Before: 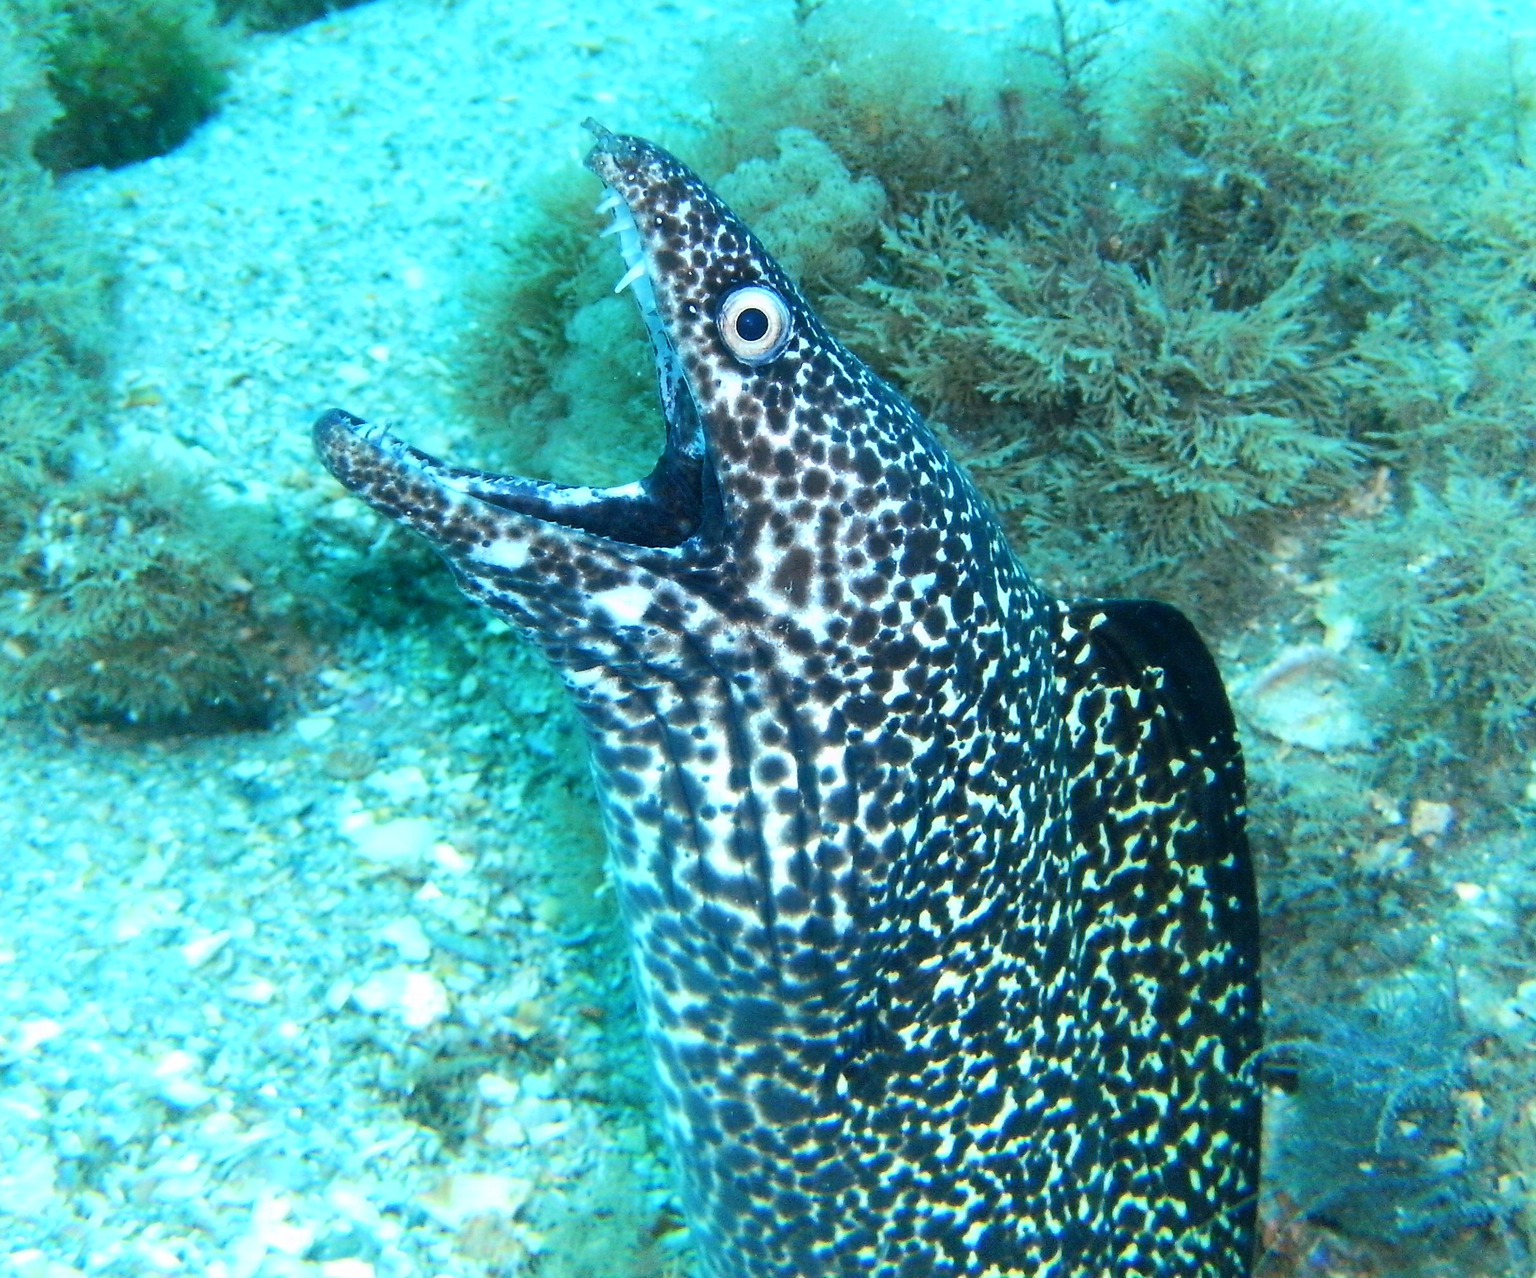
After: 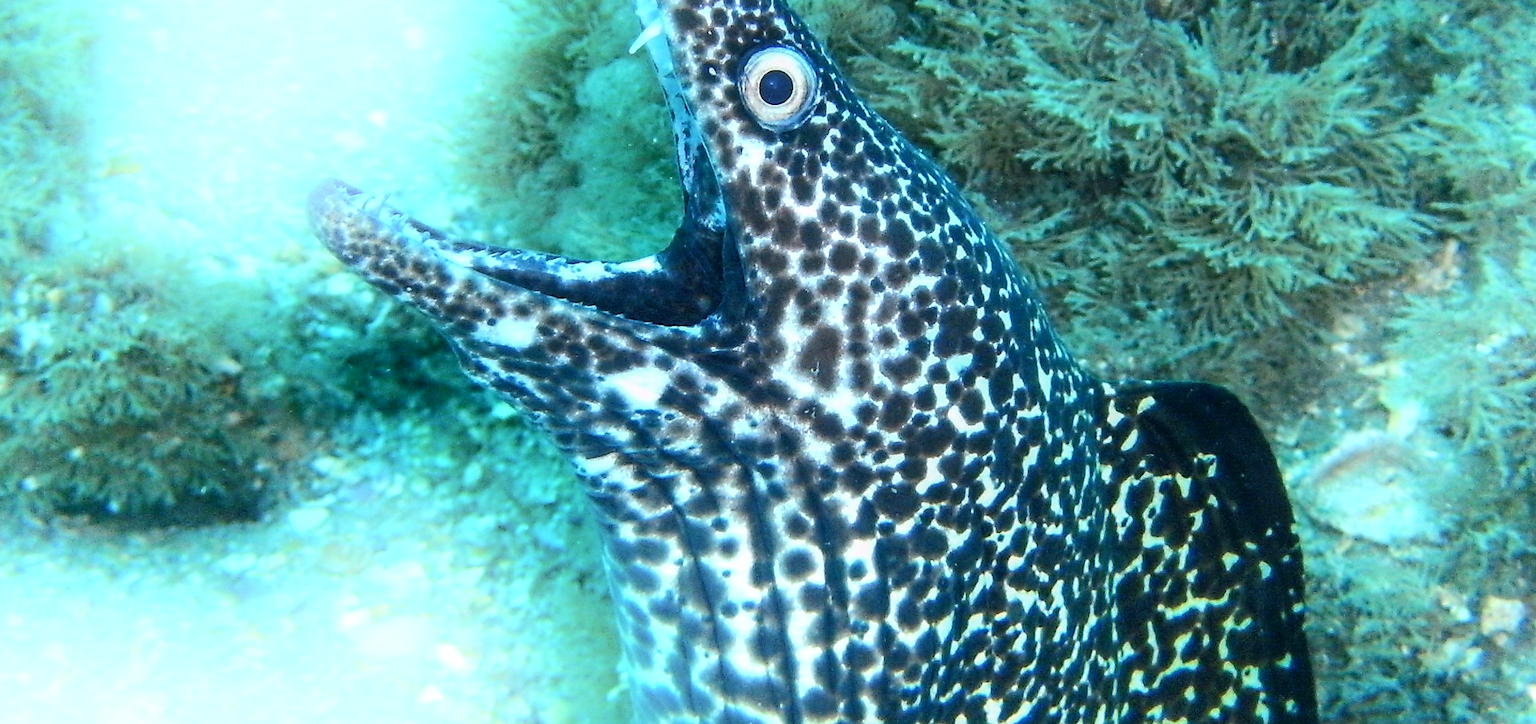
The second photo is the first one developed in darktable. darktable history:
local contrast: on, module defaults
crop: left 1.748%, top 19.015%, right 4.768%, bottom 27.979%
shadows and highlights: shadows -21.68, highlights 98.49, soften with gaussian
